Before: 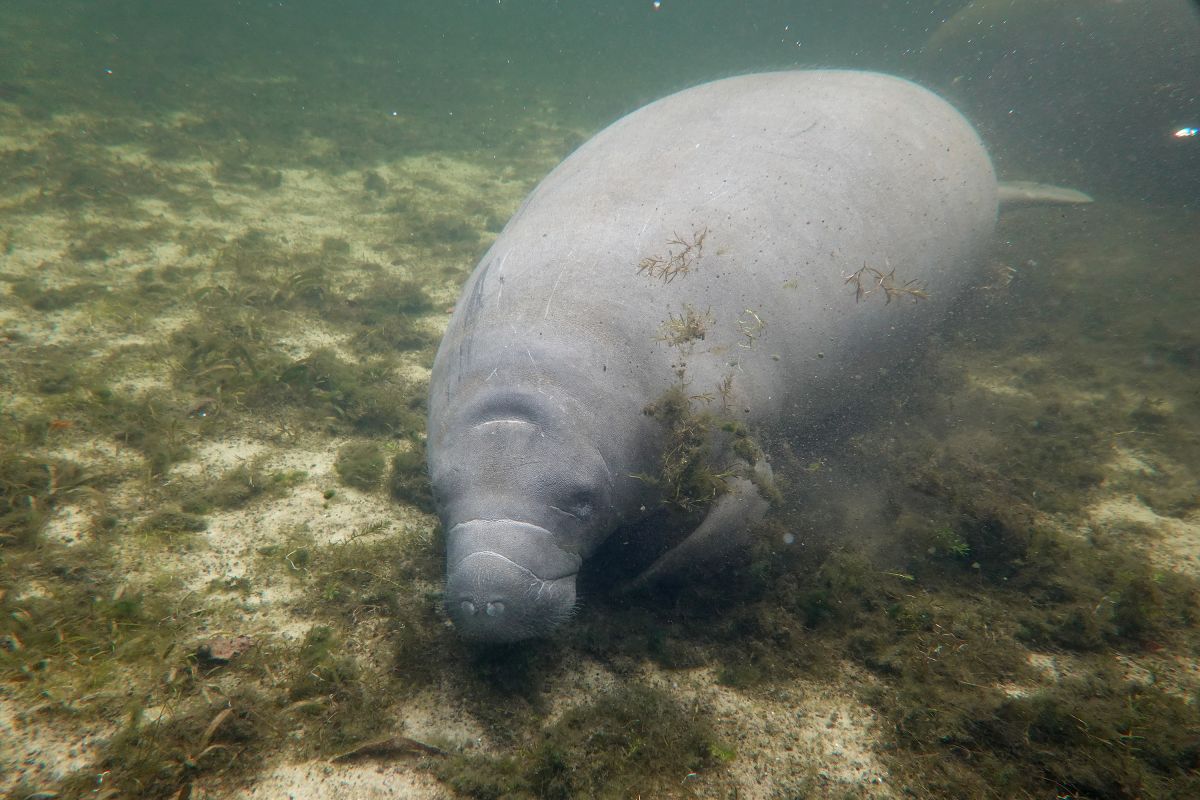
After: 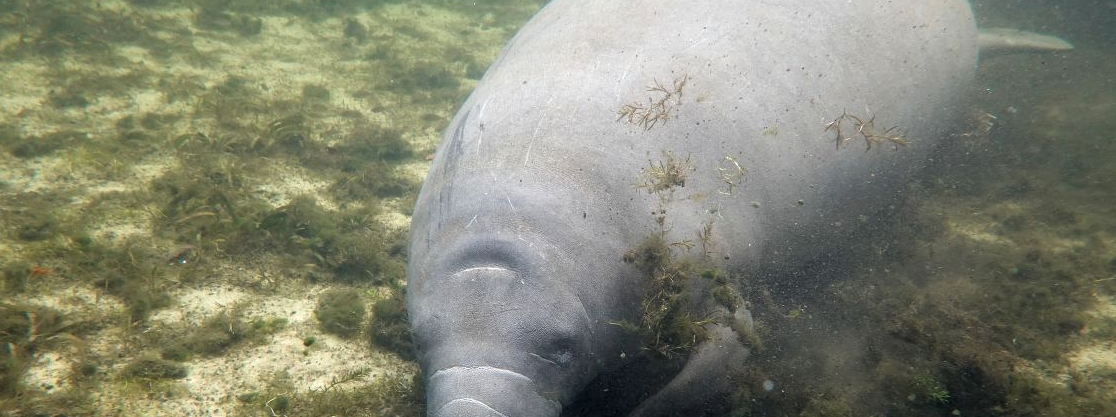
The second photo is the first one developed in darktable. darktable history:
crop: left 1.744%, top 19.225%, right 5.069%, bottom 28.357%
levels: levels [0.055, 0.477, 0.9]
